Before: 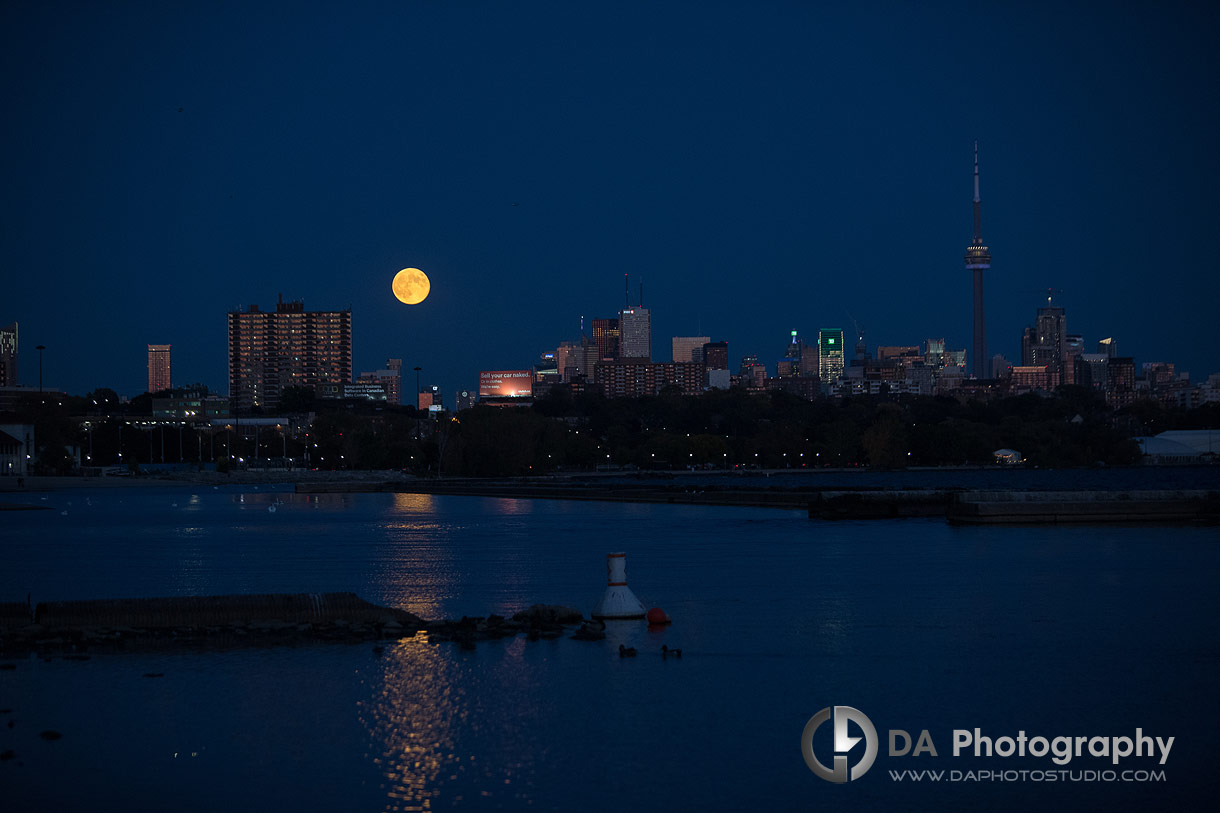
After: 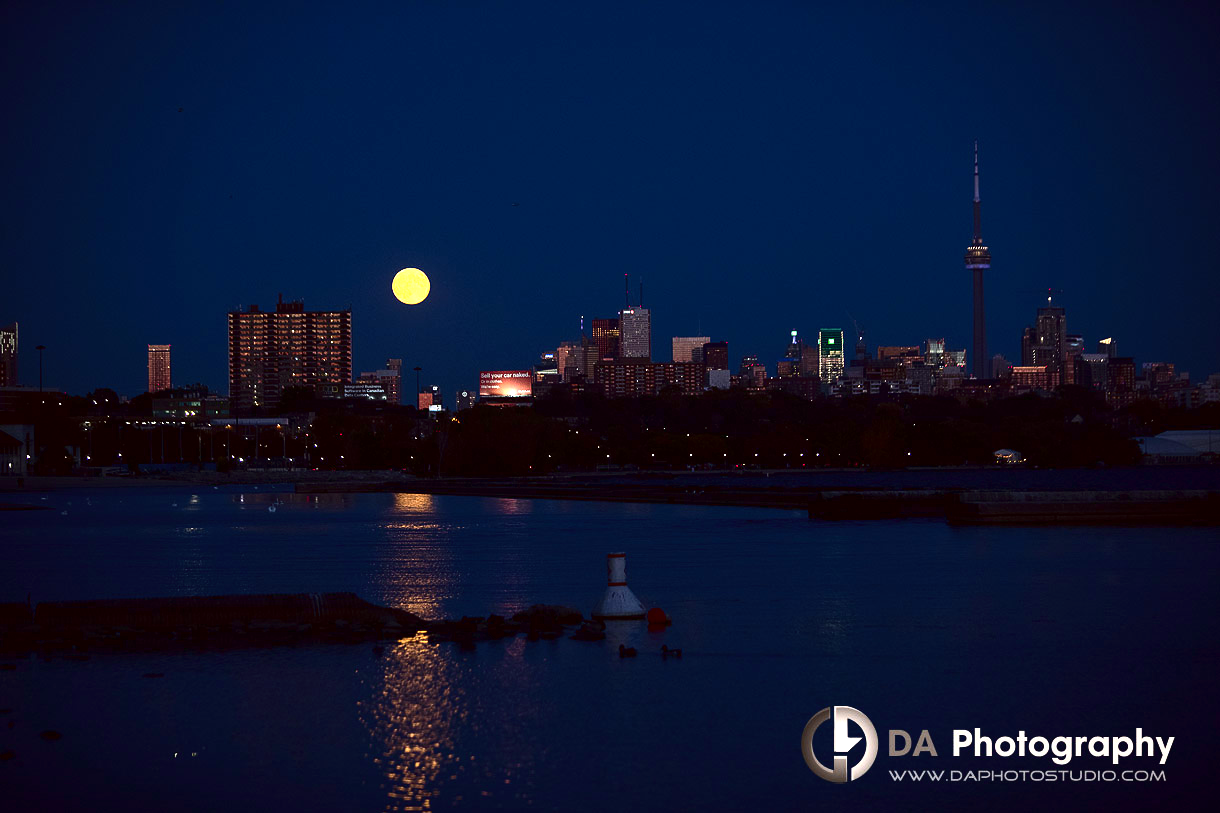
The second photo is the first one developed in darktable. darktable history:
exposure: black level correction 0, exposure 1.521 EV, compensate highlight preservation false
contrast brightness saturation: contrast 0.195, brightness -0.237, saturation 0.118
color correction: highlights a* 6.52, highlights b* 7.66, shadows a* 6.24, shadows b* 7.5, saturation 0.898
